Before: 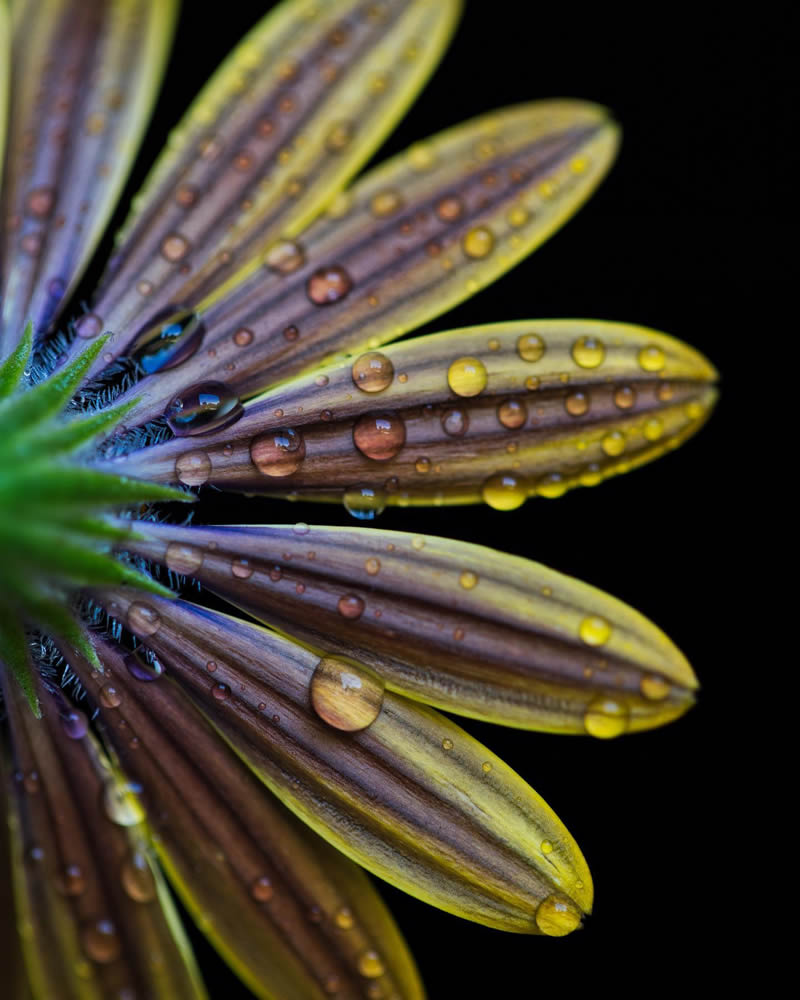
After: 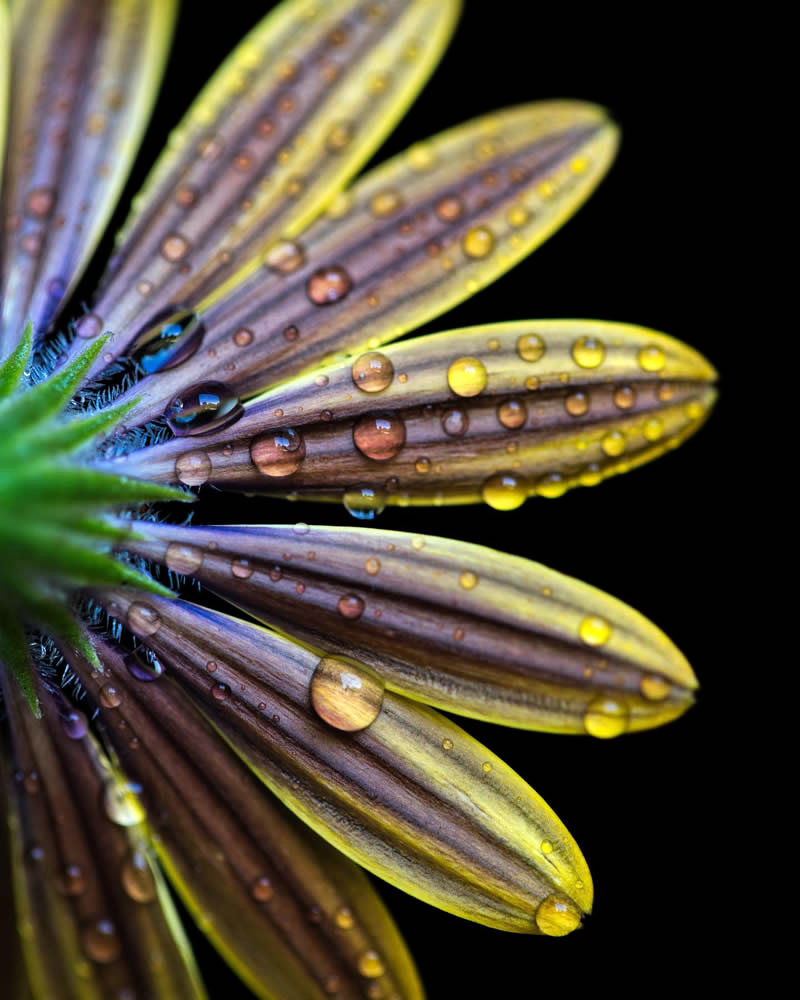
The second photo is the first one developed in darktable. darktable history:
tone equalizer: -8 EV -0.777 EV, -7 EV -0.702 EV, -6 EV -0.604 EV, -5 EV -0.414 EV, -3 EV 0.391 EV, -2 EV 0.6 EV, -1 EV 0.676 EV, +0 EV 0.758 EV, smoothing 1
